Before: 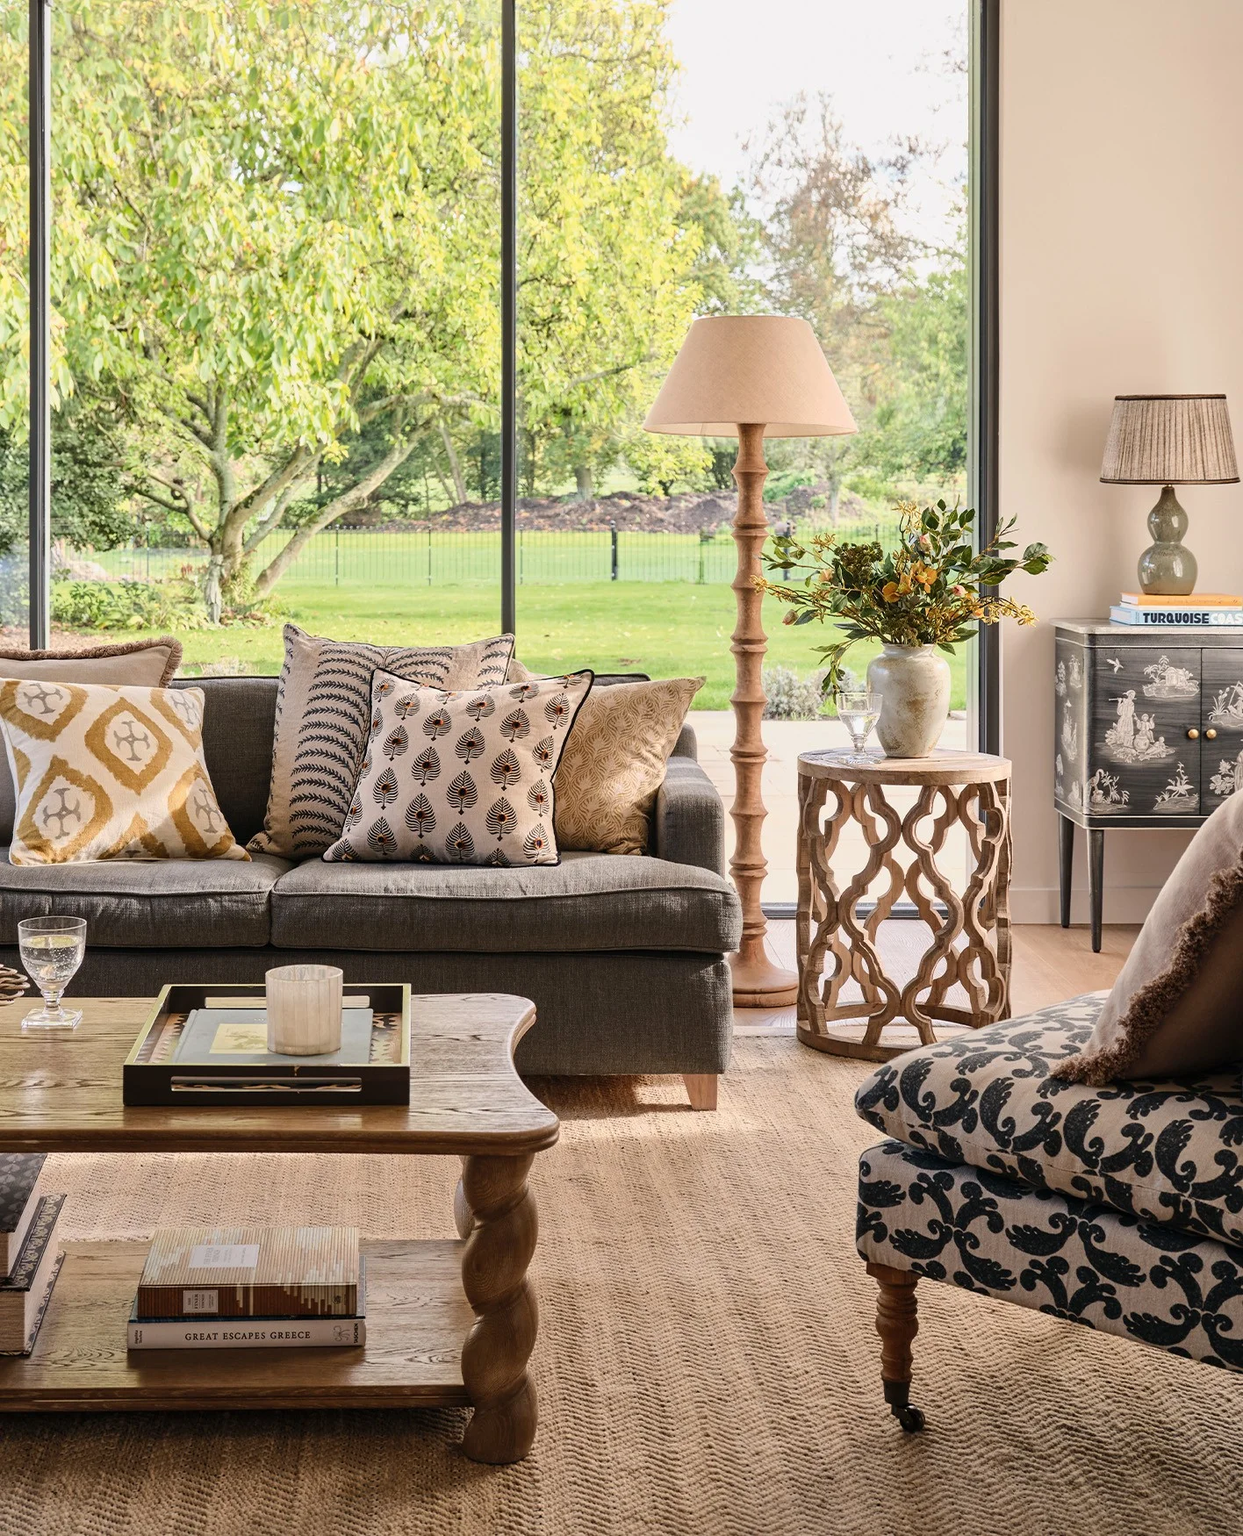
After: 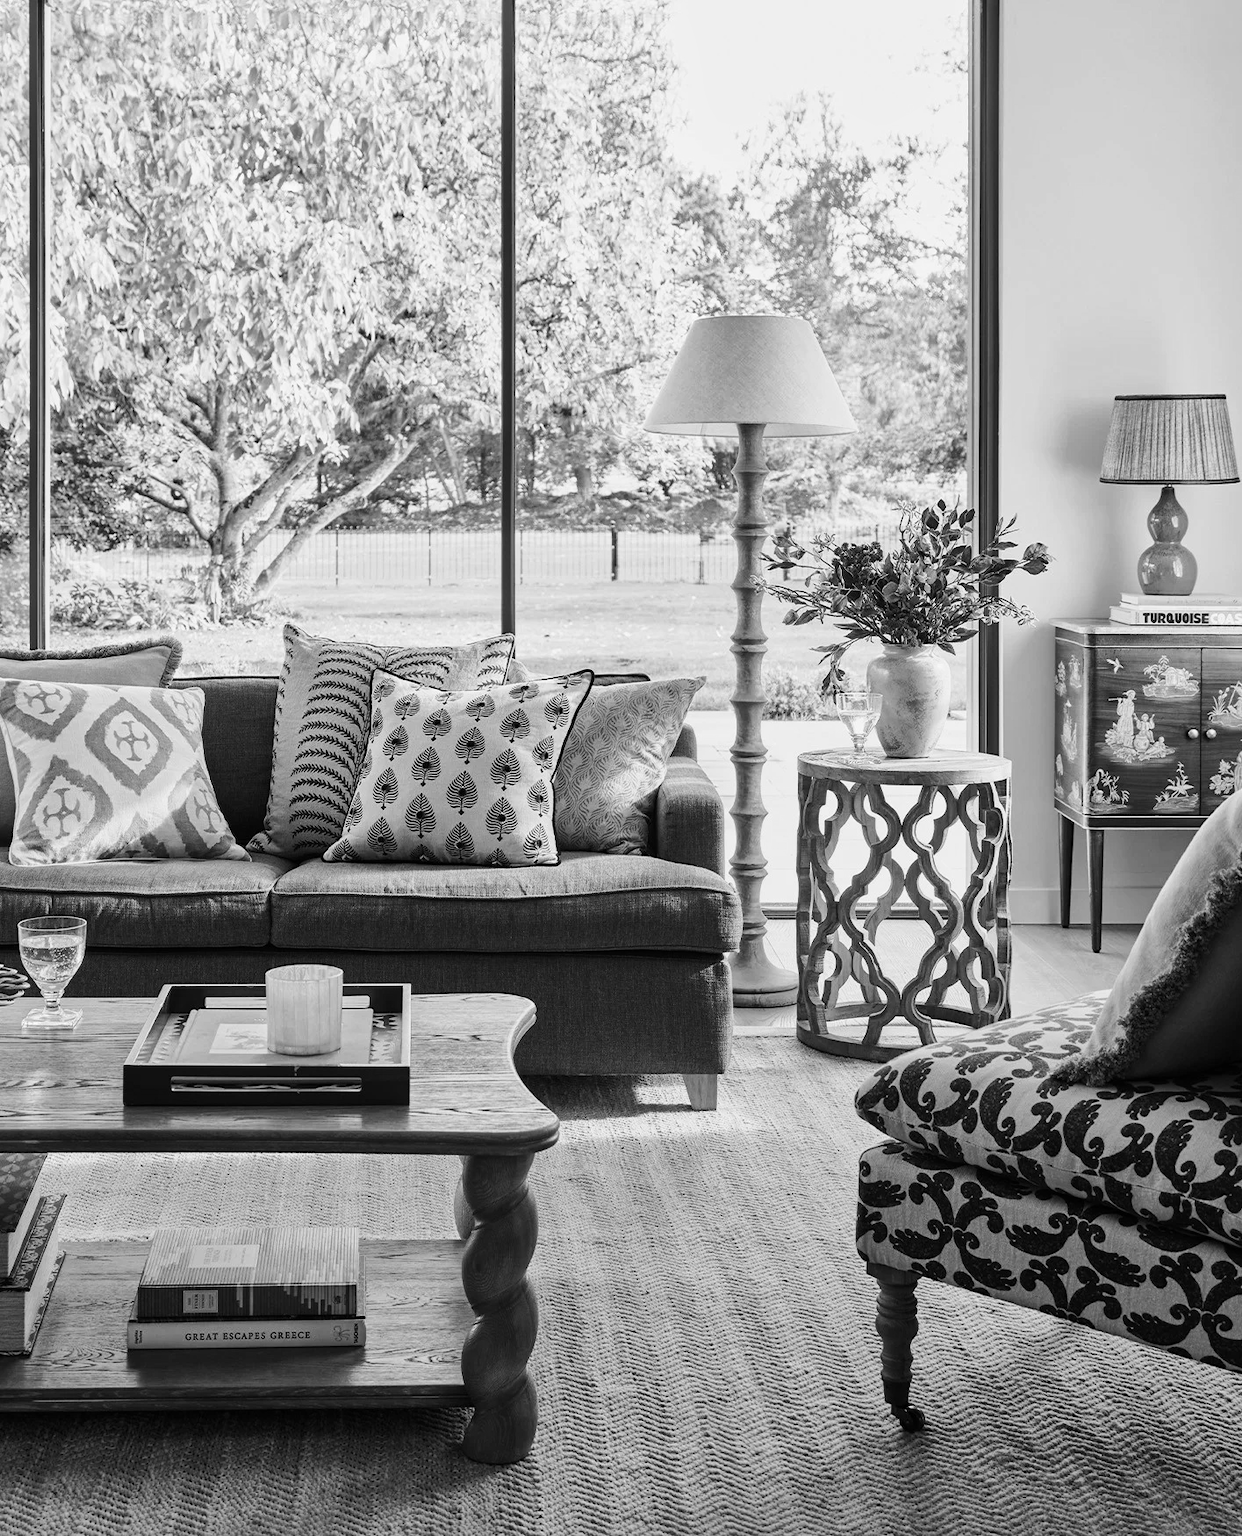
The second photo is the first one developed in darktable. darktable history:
monochrome: a 32, b 64, size 2.3
shadows and highlights: on, module defaults
contrast brightness saturation: contrast 0.28
